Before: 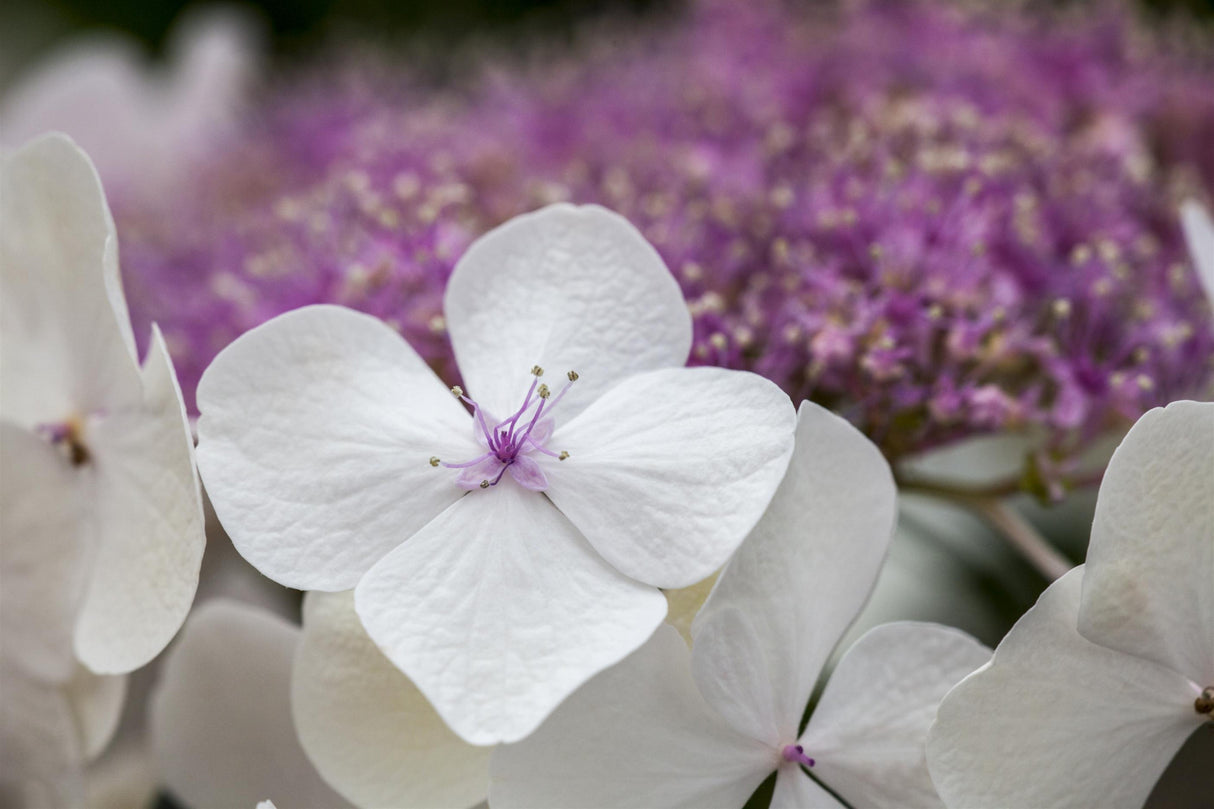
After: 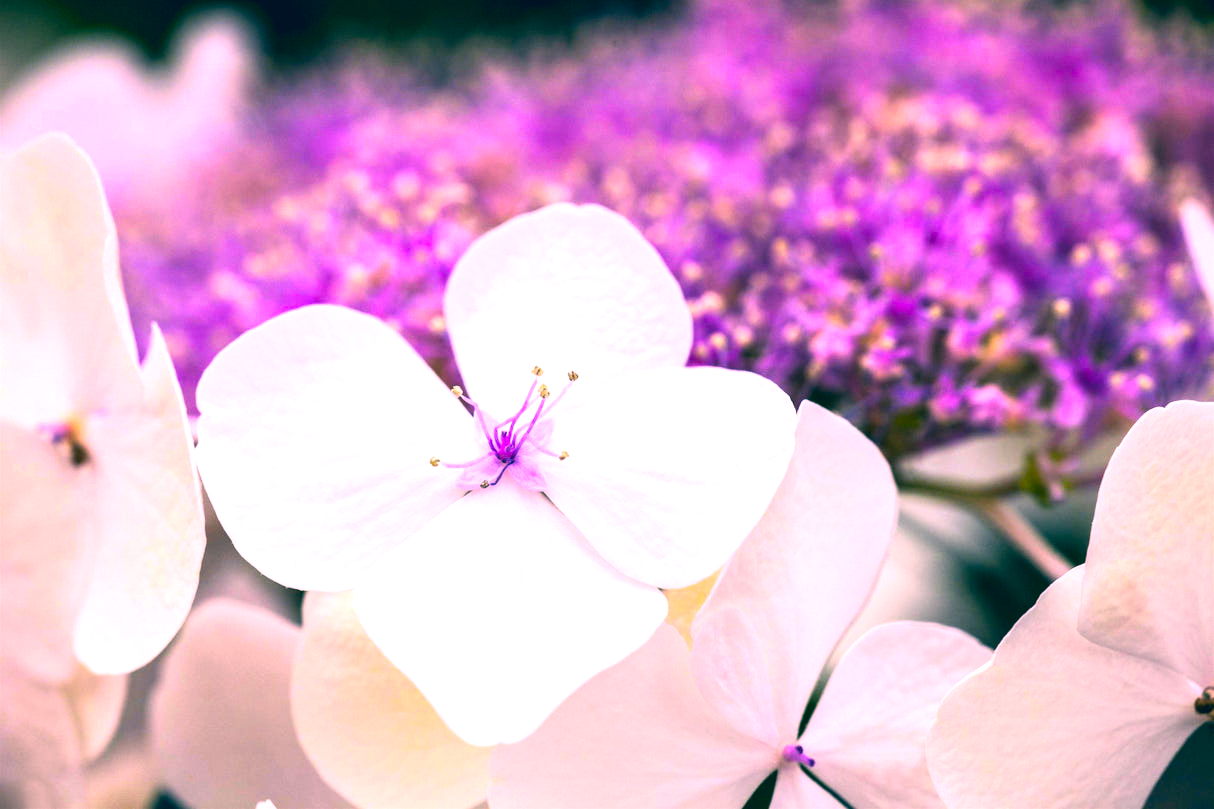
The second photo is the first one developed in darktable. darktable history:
contrast brightness saturation: contrast 0.197, brightness 0.166, saturation 0.226
levels: levels [0.052, 0.496, 0.908]
color correction: highlights a* 16.33, highlights b* 0.268, shadows a* -15.07, shadows b* -14.14, saturation 1.56
exposure: exposure 0.422 EV, compensate highlight preservation false
